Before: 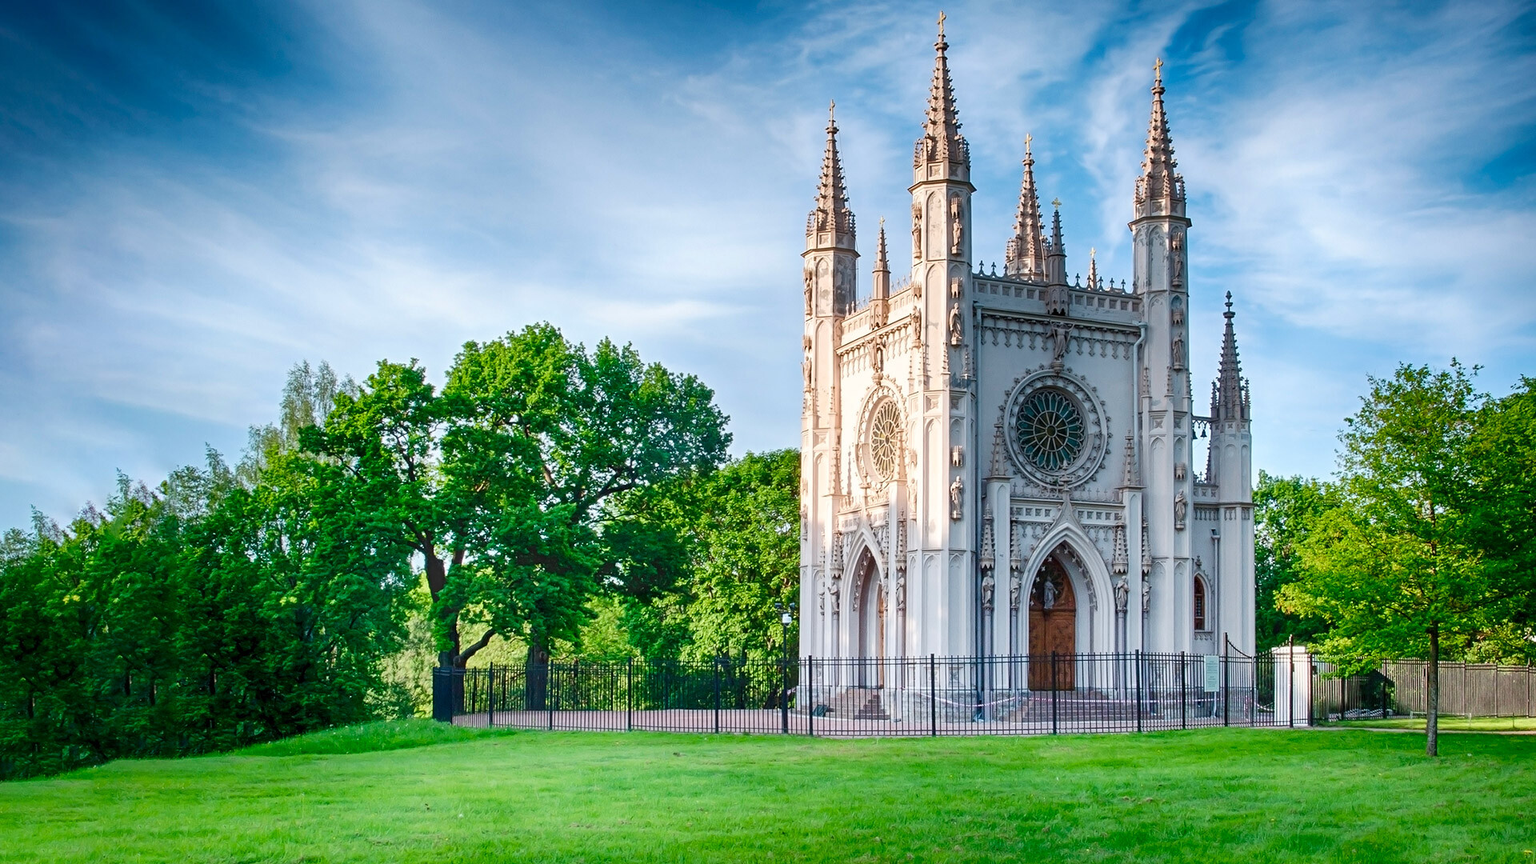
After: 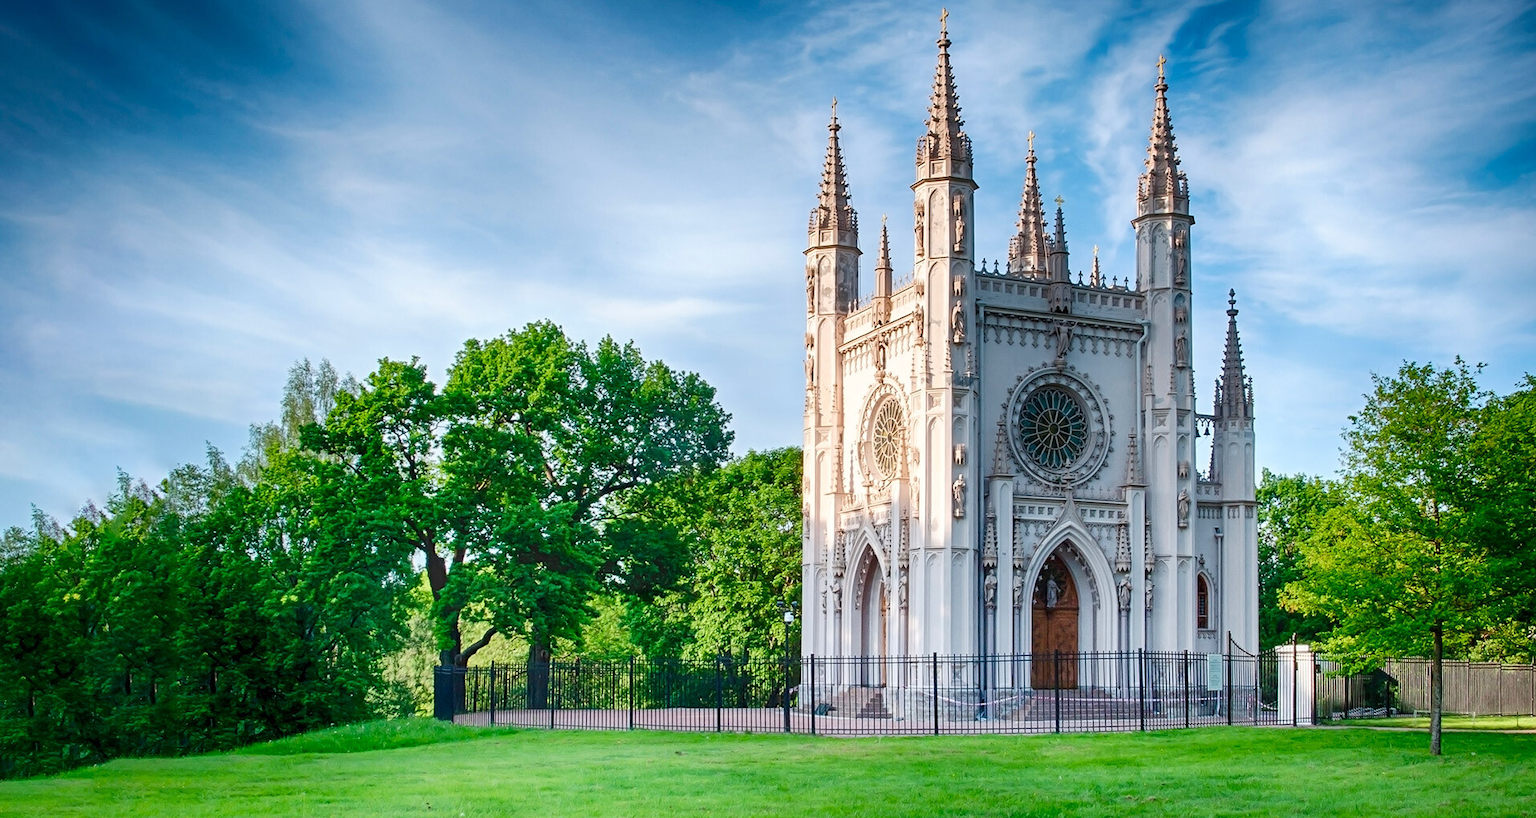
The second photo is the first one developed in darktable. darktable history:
crop: top 0.415%, right 0.26%, bottom 5.054%
